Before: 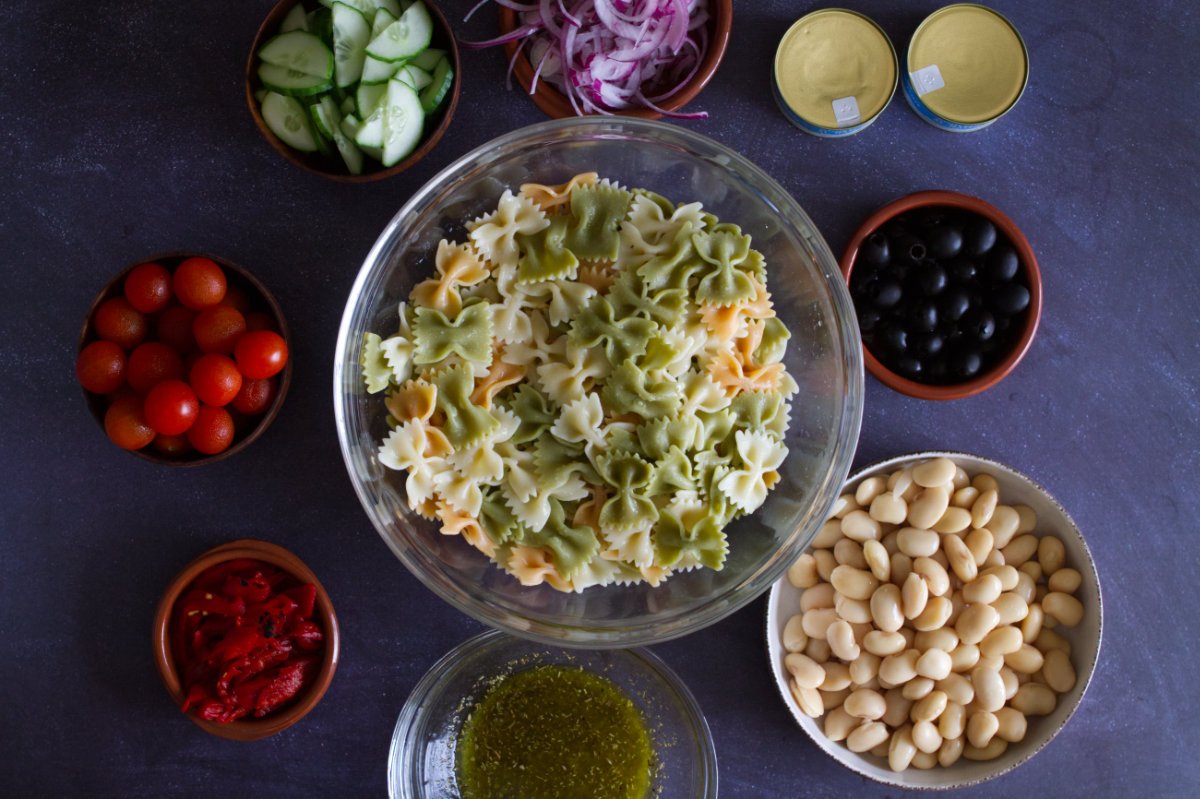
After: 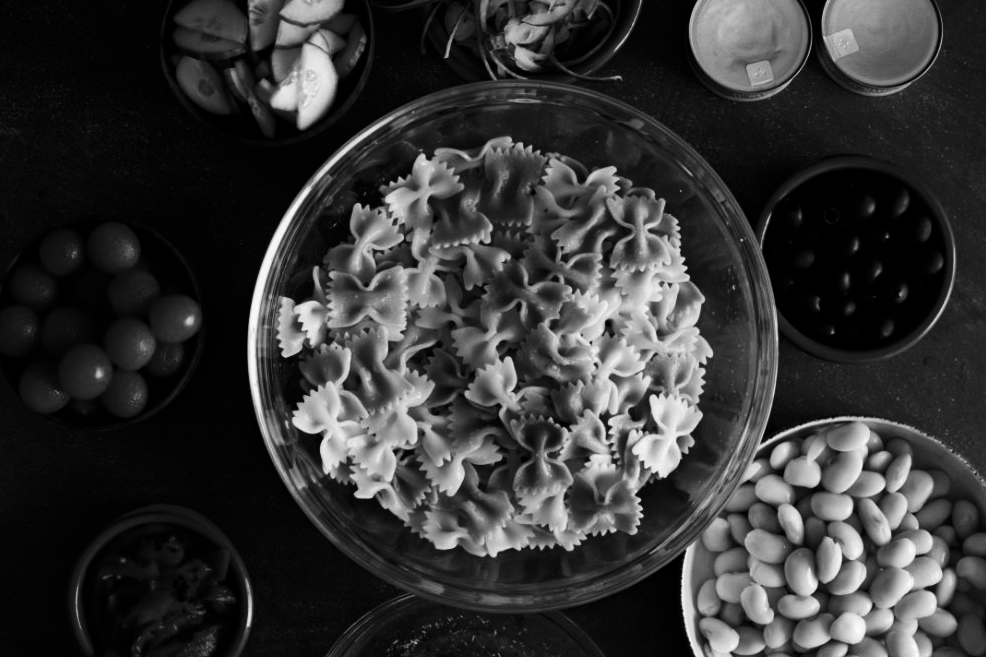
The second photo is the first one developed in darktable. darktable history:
haze removal: compatibility mode true, adaptive false
crop and rotate: left 7.196%, top 4.574%, right 10.605%, bottom 13.178%
monochrome: a -35.87, b 49.73, size 1.7
contrast brightness saturation: contrast 0.22, brightness -0.19, saturation 0.24
